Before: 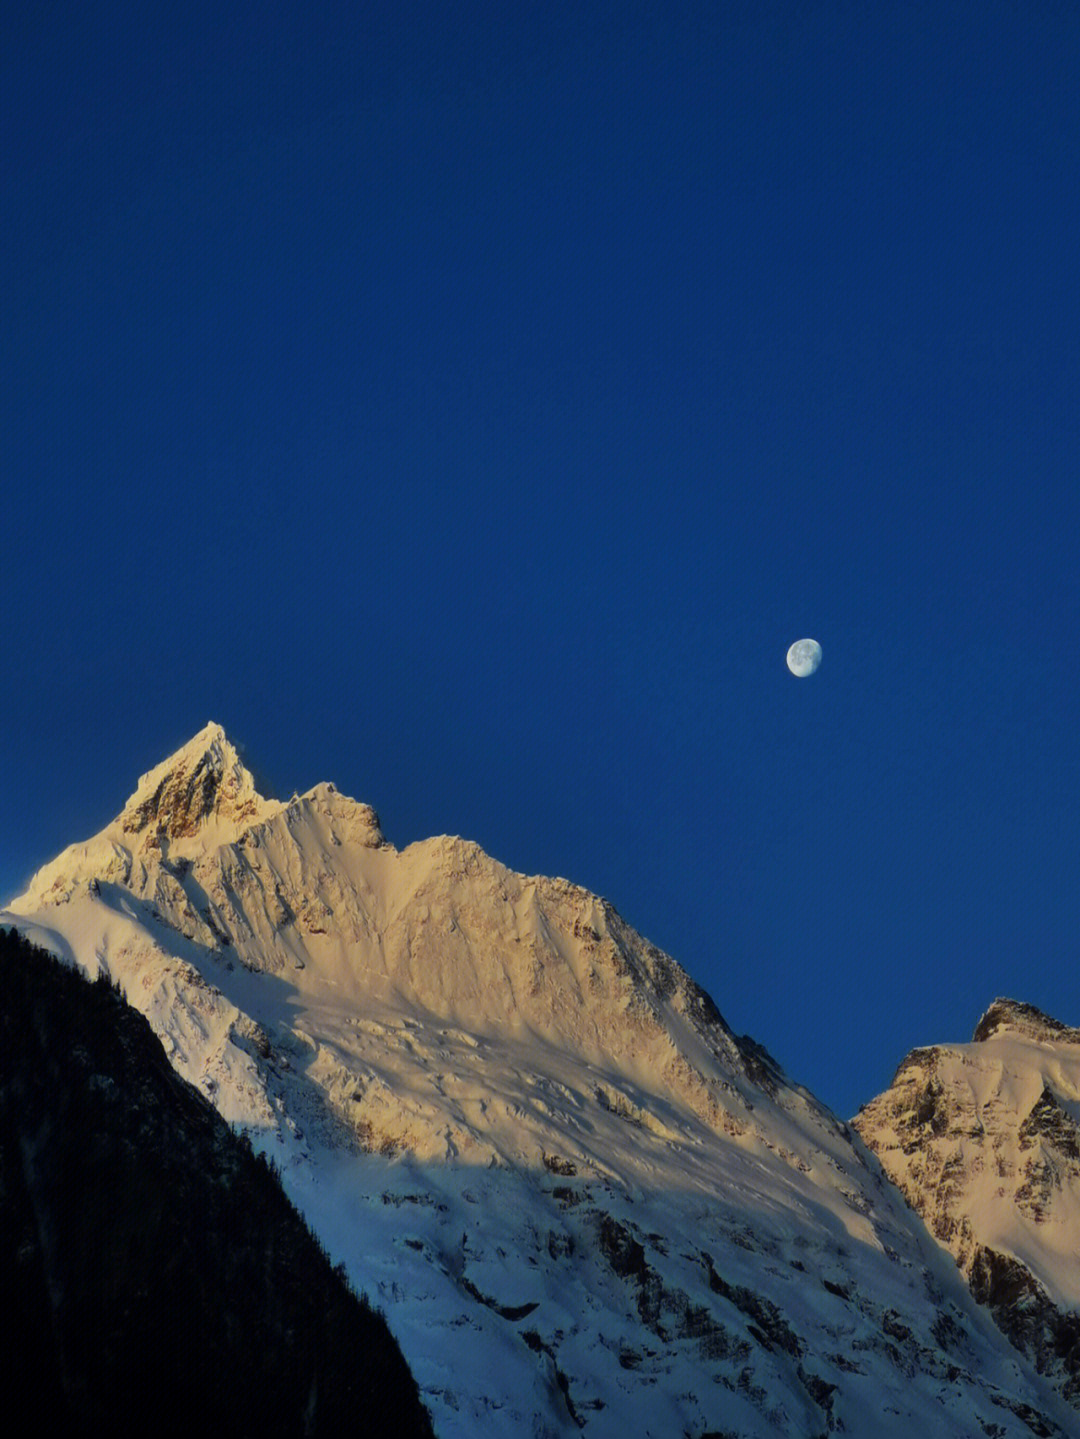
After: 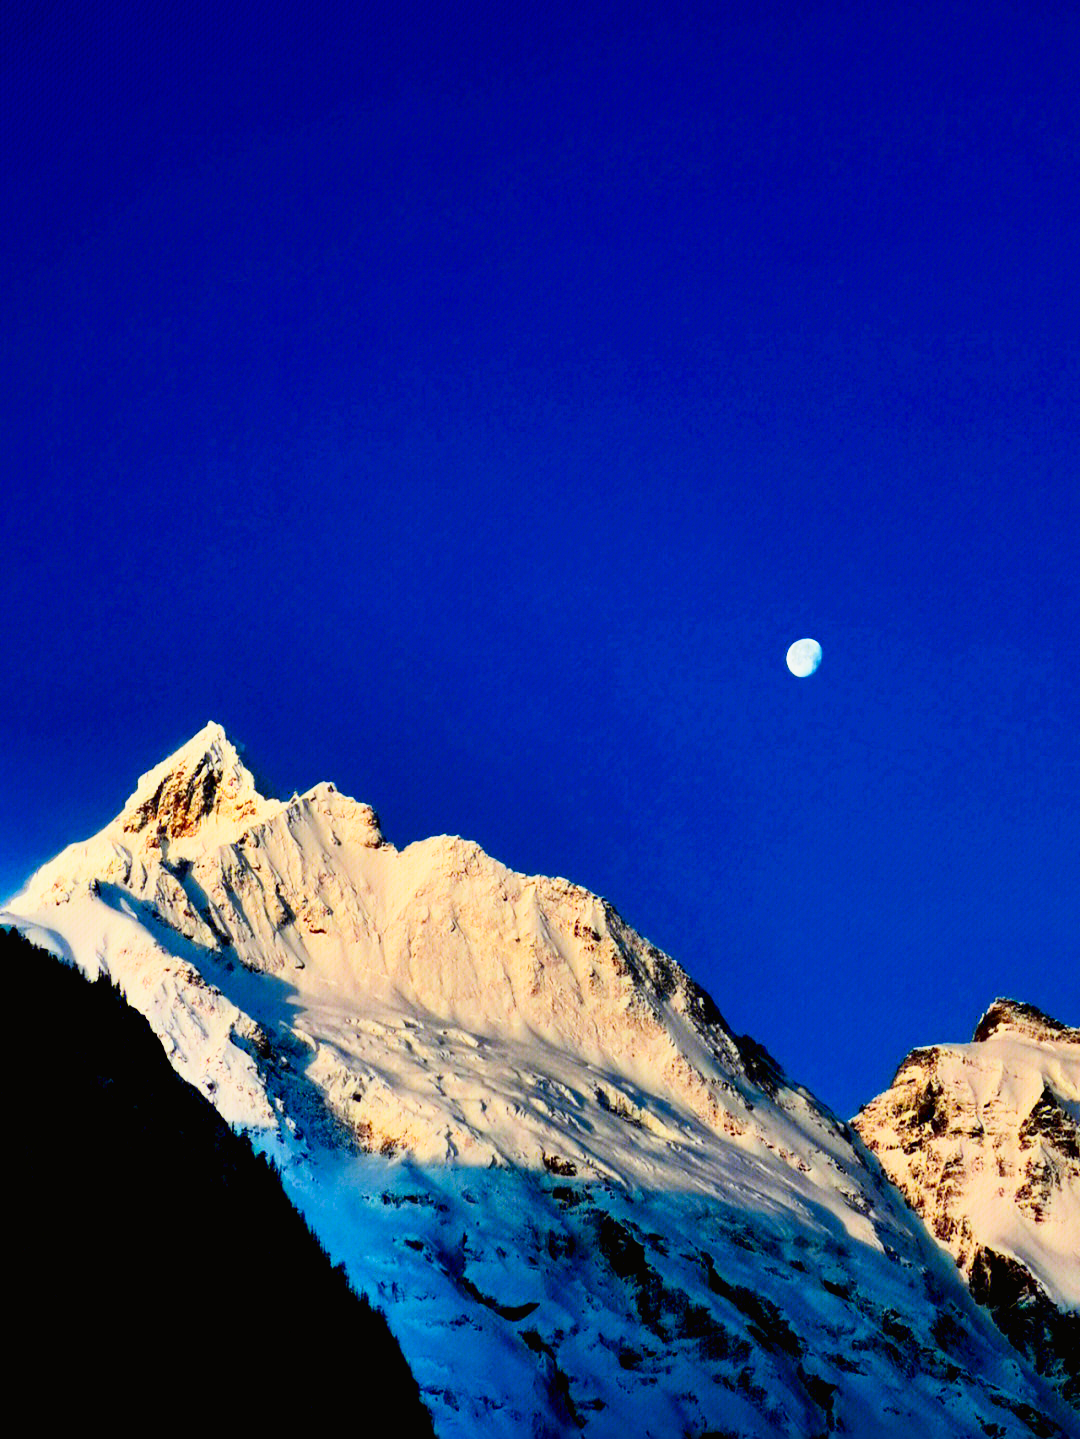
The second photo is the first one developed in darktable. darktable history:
tone curve: curves: ch0 [(0, 0) (0.059, 0.027) (0.178, 0.105) (0.292, 0.233) (0.485, 0.472) (0.837, 0.887) (1, 0.983)]; ch1 [(0, 0) (0.23, 0.166) (0.34, 0.298) (0.371, 0.334) (0.435, 0.413) (0.477, 0.469) (0.499, 0.498) (0.534, 0.551) (0.56, 0.585) (0.754, 0.801) (1, 1)]; ch2 [(0, 0) (0.431, 0.414) (0.498, 0.503) (0.524, 0.531) (0.568, 0.567) (0.6, 0.597) (0.65, 0.651) (0.752, 0.764) (1, 1)], color space Lab, independent channels, preserve colors none
base curve: curves: ch0 [(0, 0.003) (0.001, 0.002) (0.006, 0.004) (0.02, 0.022) (0.048, 0.086) (0.094, 0.234) (0.162, 0.431) (0.258, 0.629) (0.385, 0.8) (0.548, 0.918) (0.751, 0.988) (1, 1)], preserve colors none
exposure: black level correction 0.012, compensate highlight preservation false
